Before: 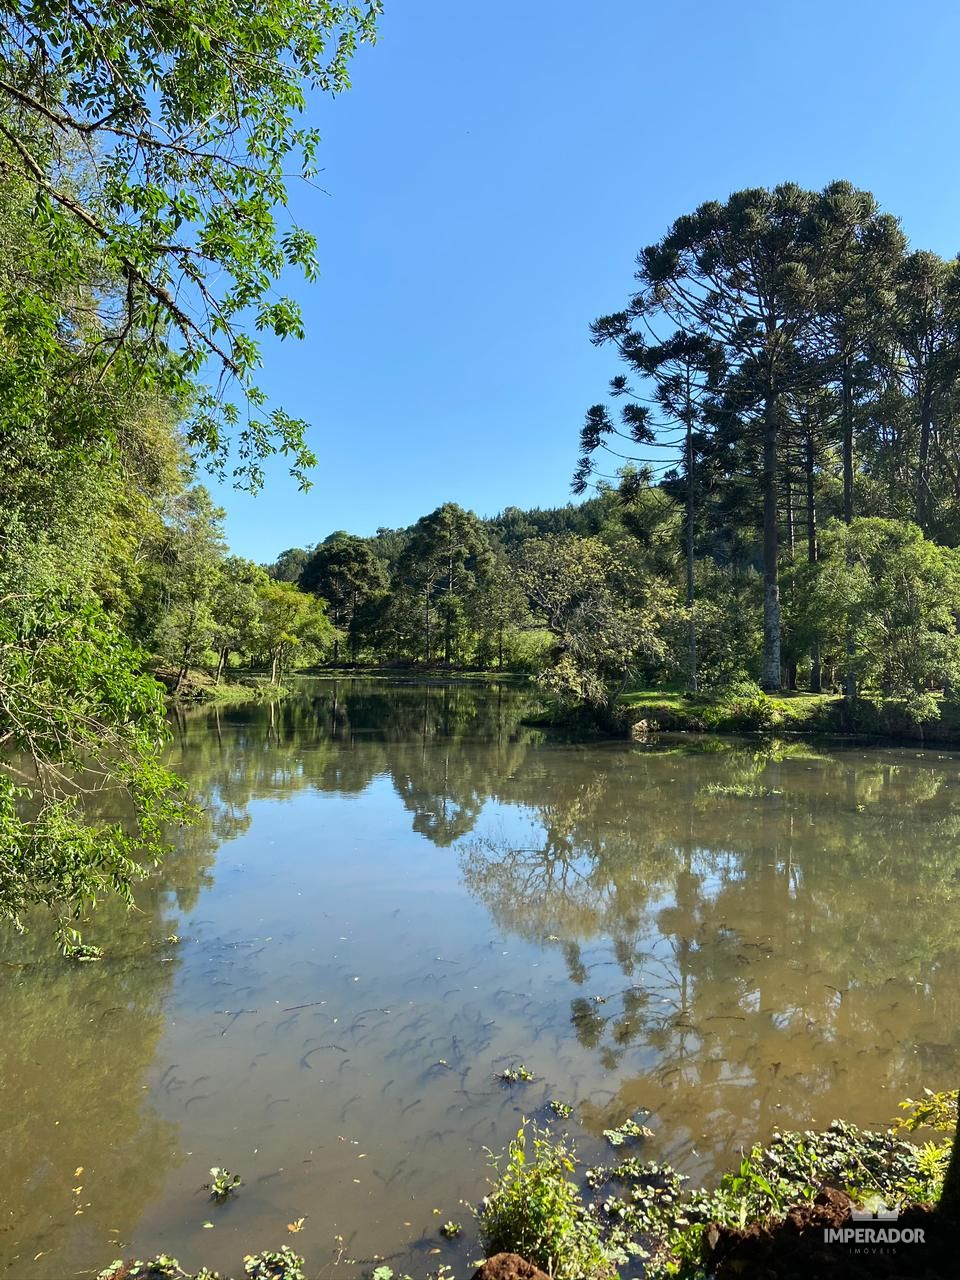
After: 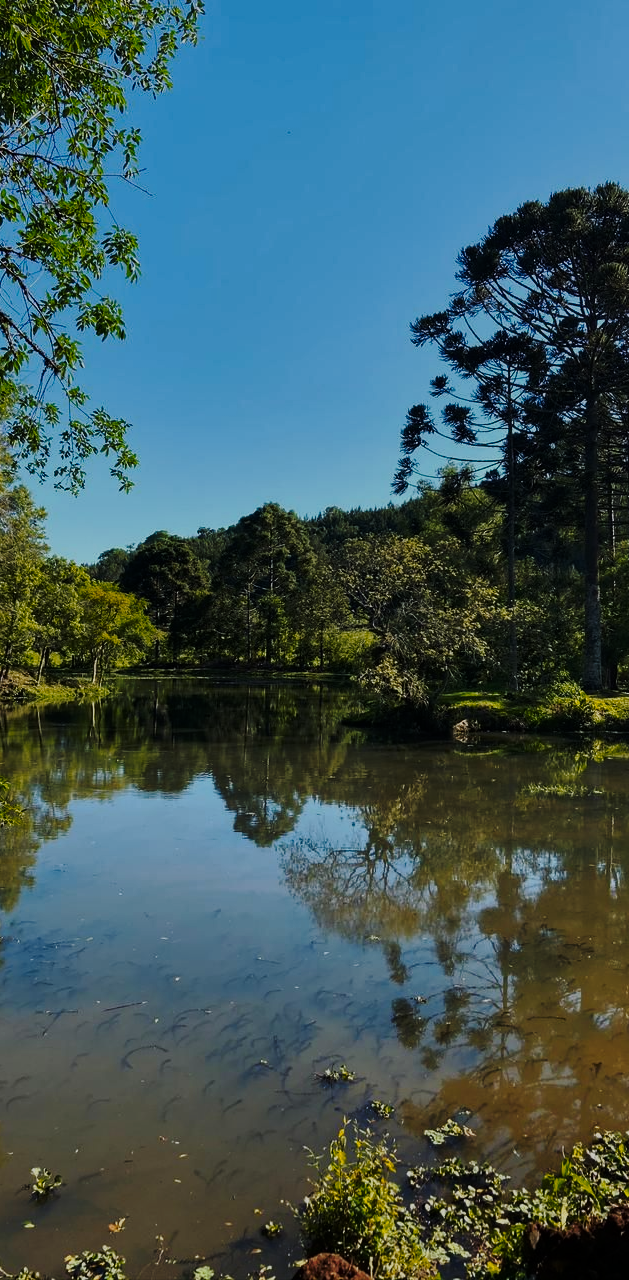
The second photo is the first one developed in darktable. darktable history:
tone equalizer: -8 EV -1.99 EV, -7 EV -1.97 EV, -6 EV -1.96 EV, -5 EV -1.99 EV, -4 EV -1.97 EV, -3 EV -1.97 EV, -2 EV -1.98 EV, -1 EV -1.61 EV, +0 EV -1.98 EV, edges refinement/feathering 500, mask exposure compensation -1.57 EV, preserve details no
base curve: curves: ch0 [(0, 0) (0.036, 0.037) (0.121, 0.228) (0.46, 0.76) (0.859, 0.983) (1, 1)], preserve colors none
color zones: curves: ch1 [(0.239, 0.552) (0.75, 0.5)]; ch2 [(0.25, 0.462) (0.749, 0.457)]
crop and rotate: left 18.663%, right 15.777%
